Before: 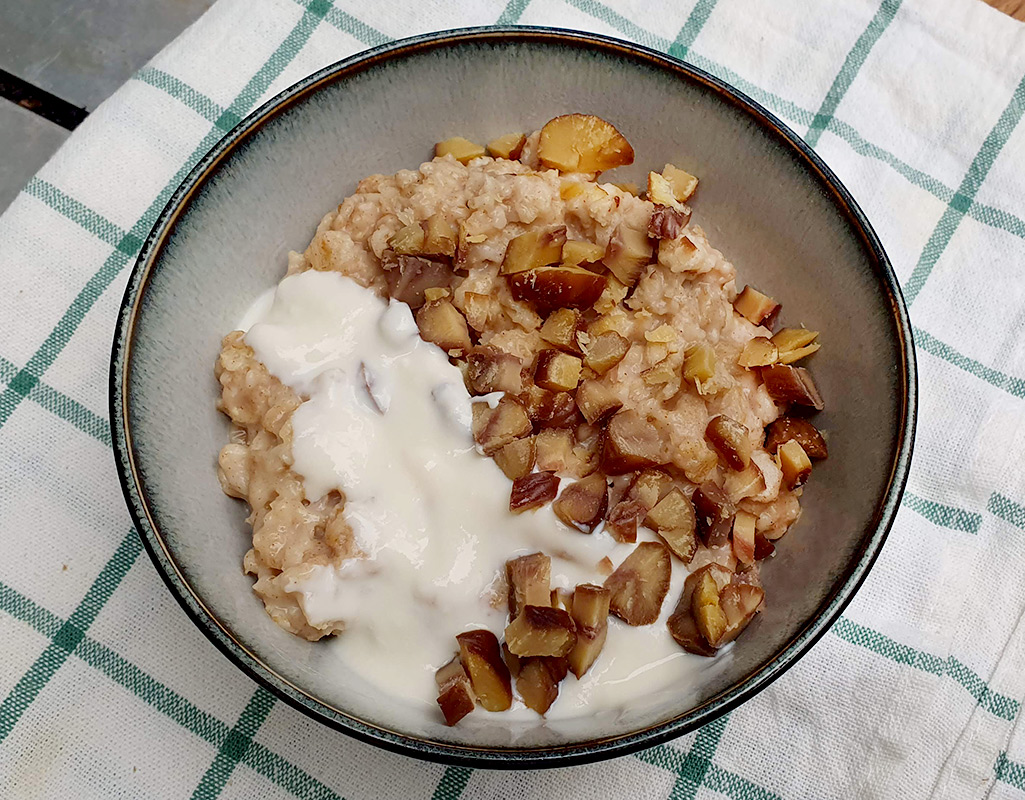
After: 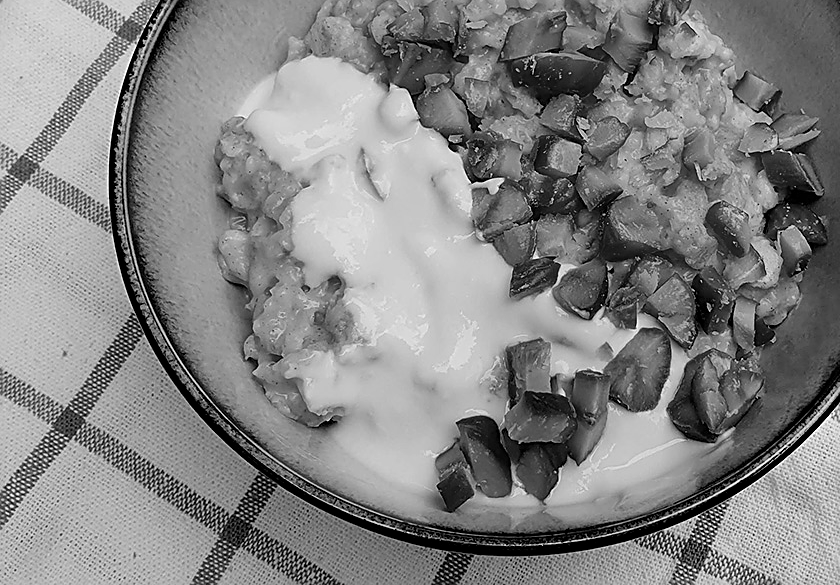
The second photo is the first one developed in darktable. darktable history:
local contrast: mode bilateral grid, contrast 19, coarseness 49, detail 120%, midtone range 0.2
color calibration: output gray [0.267, 0.423, 0.267, 0], illuminant same as pipeline (D50), adaptation XYZ, x 0.346, y 0.357, temperature 5013.17 K
sharpen: radius 1.916
crop: top 26.849%, right 17.967%
